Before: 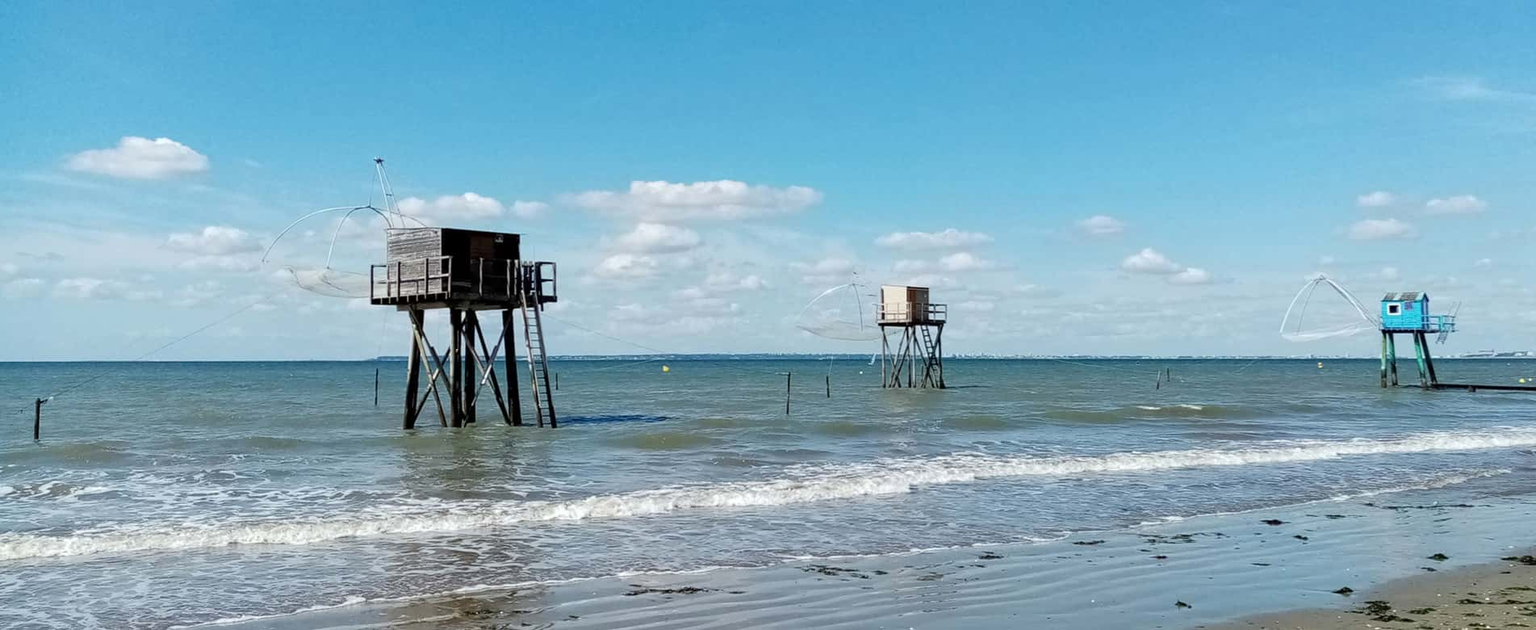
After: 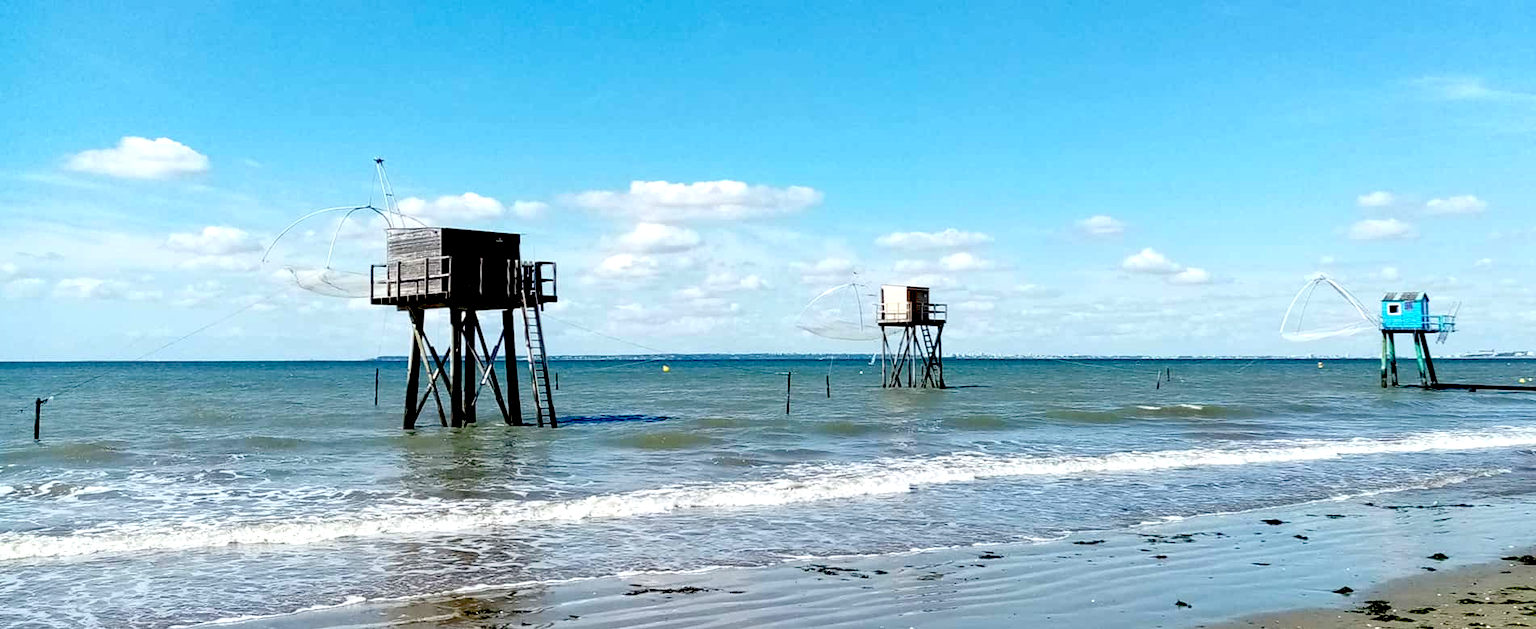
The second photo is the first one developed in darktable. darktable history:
exposure: black level correction 0.042, exposure 0.5 EV, compensate highlight preservation false
